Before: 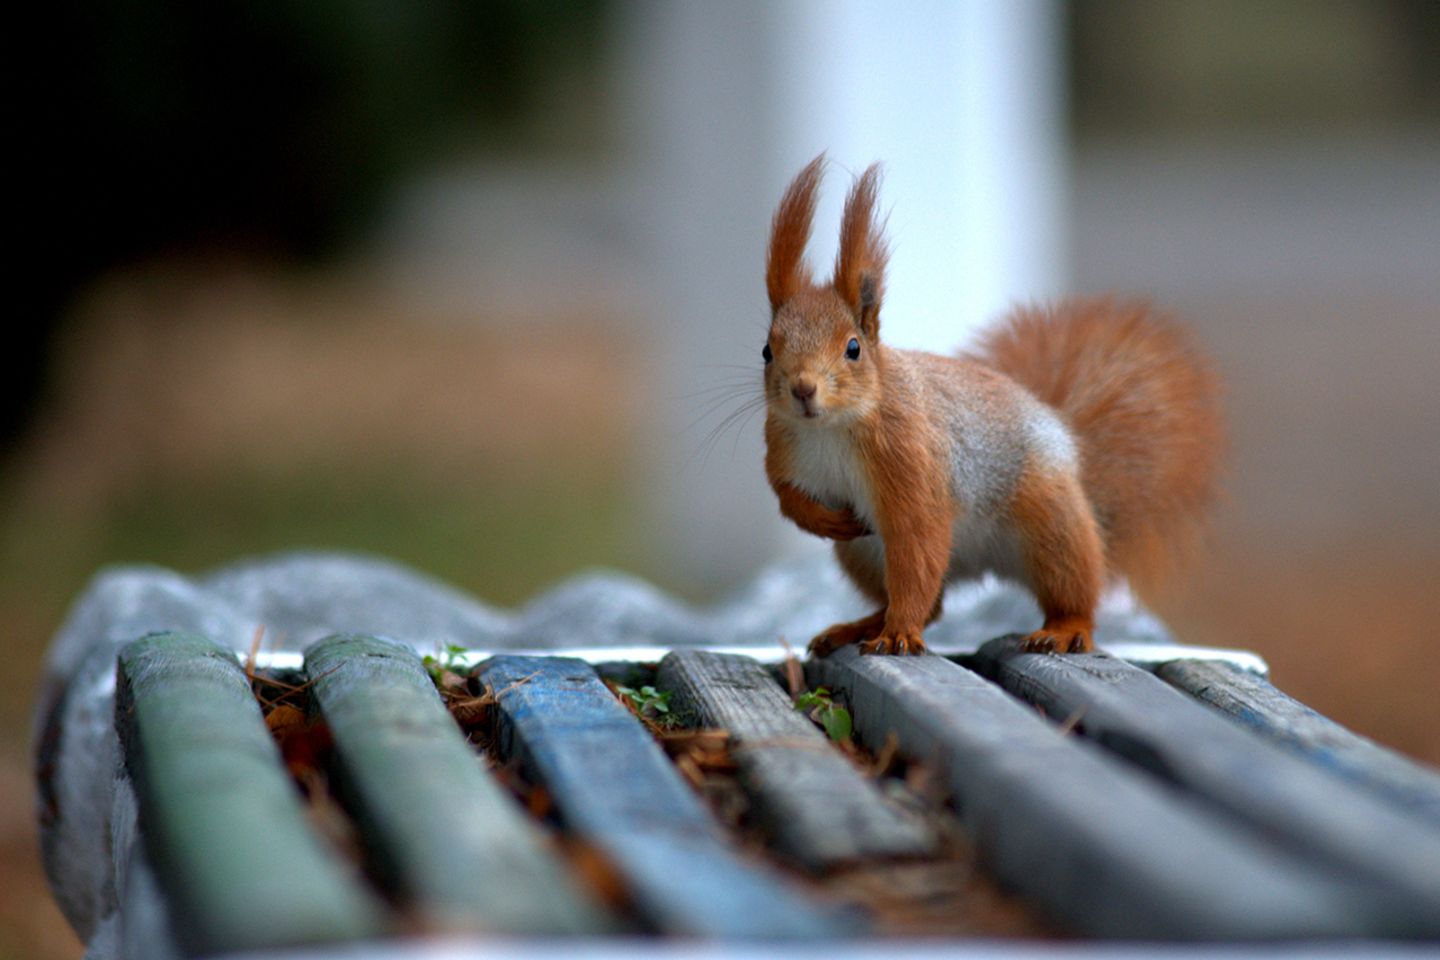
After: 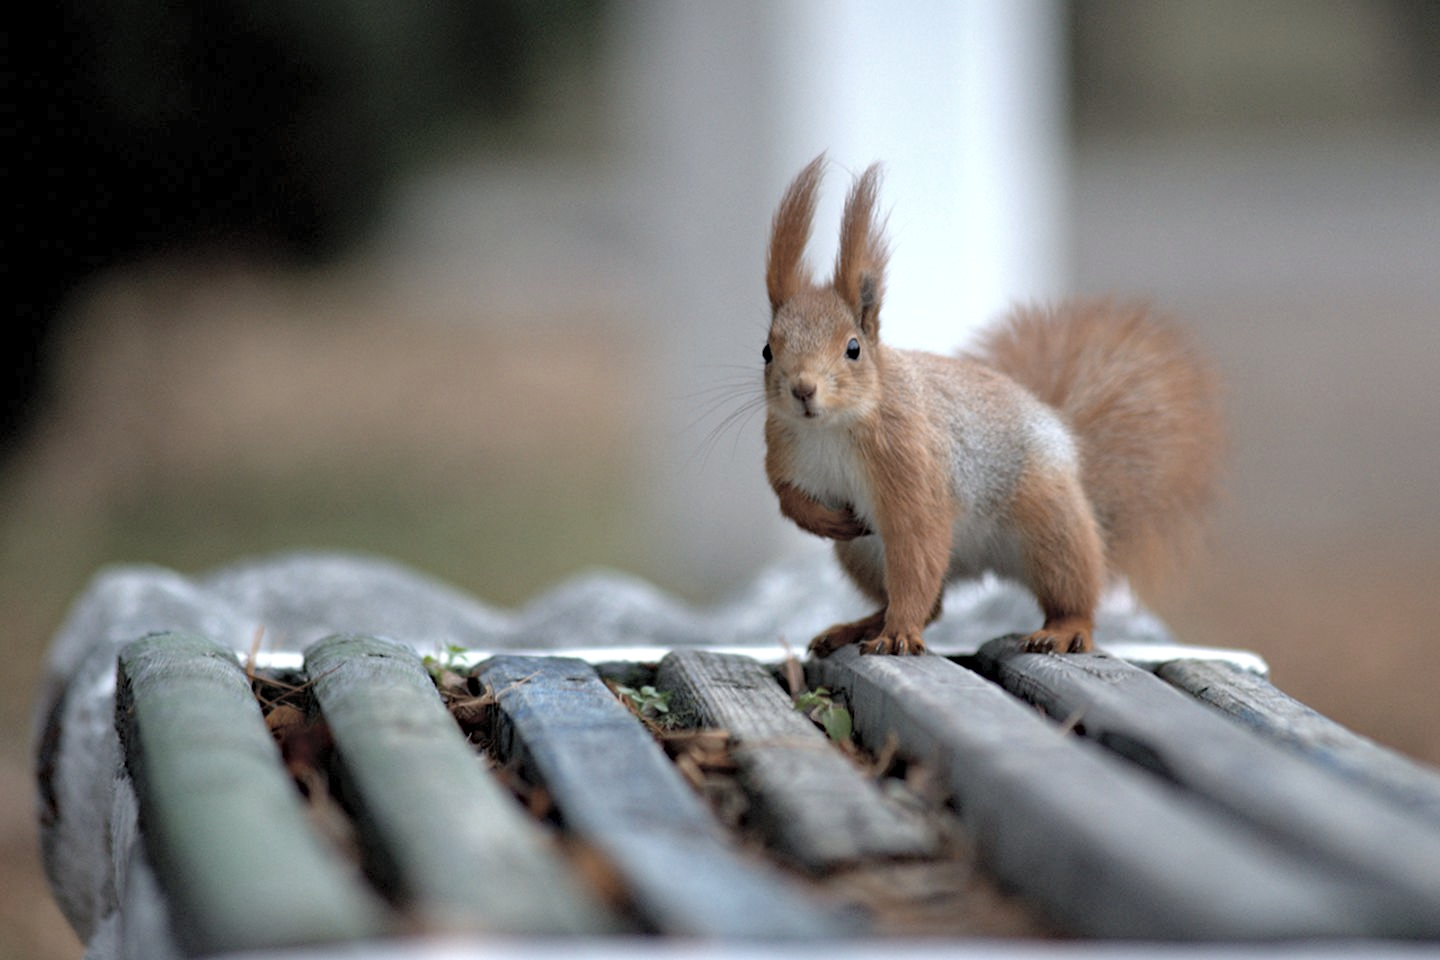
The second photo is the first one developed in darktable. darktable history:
haze removal: compatibility mode true, adaptive false
contrast brightness saturation: brightness 0.18, saturation -0.5
